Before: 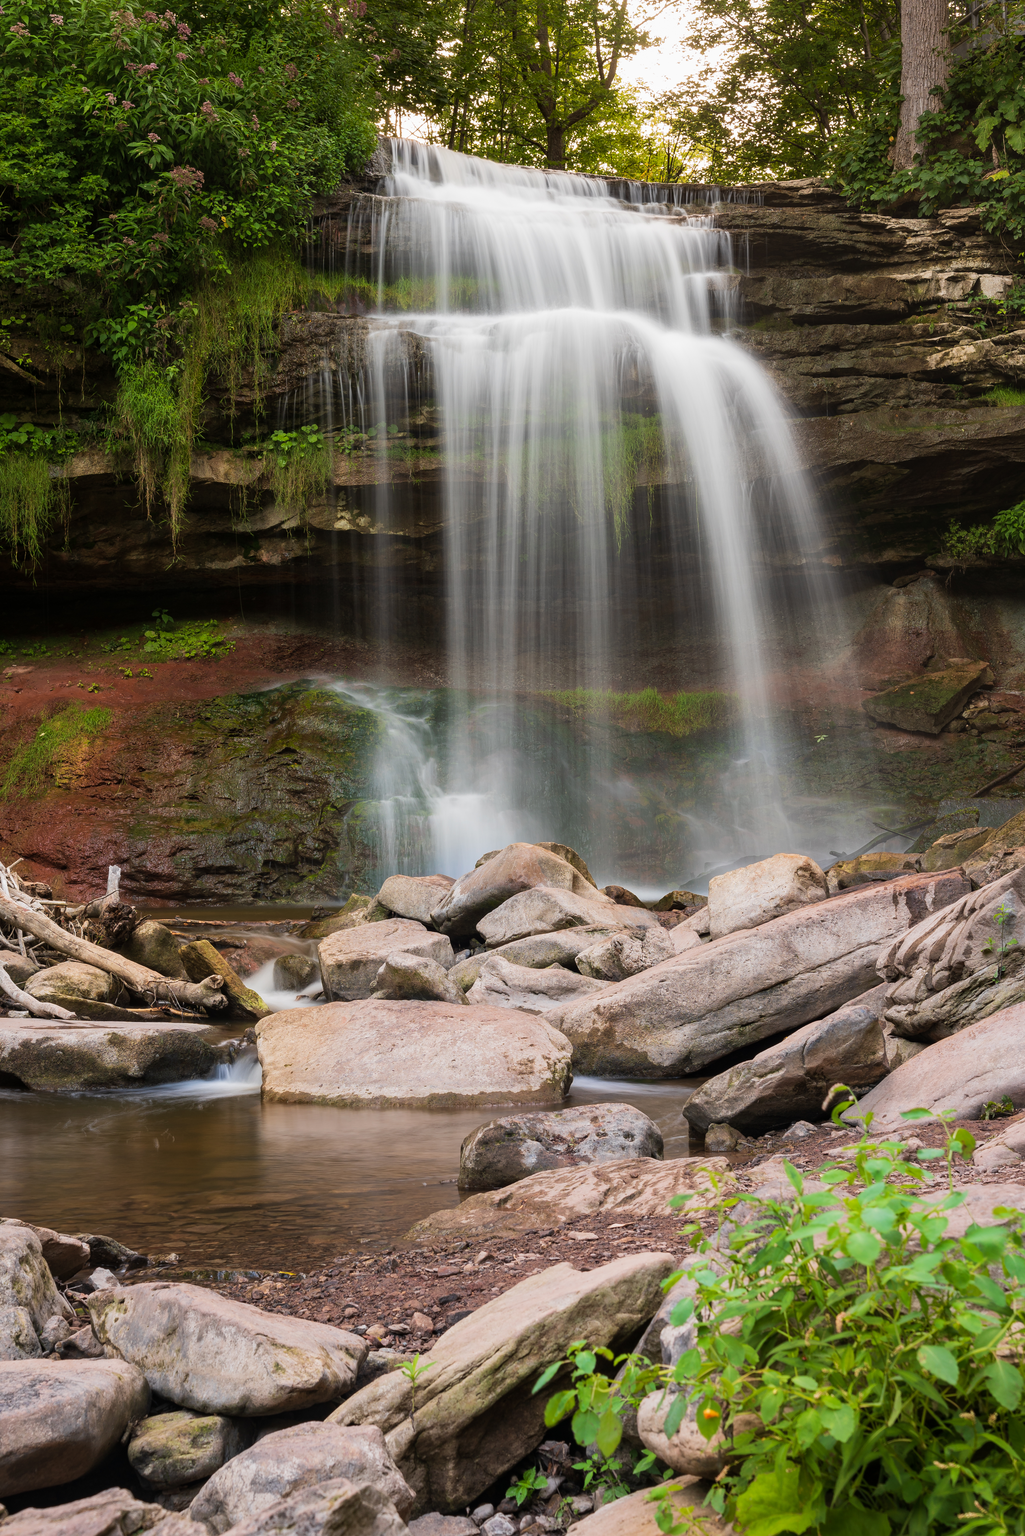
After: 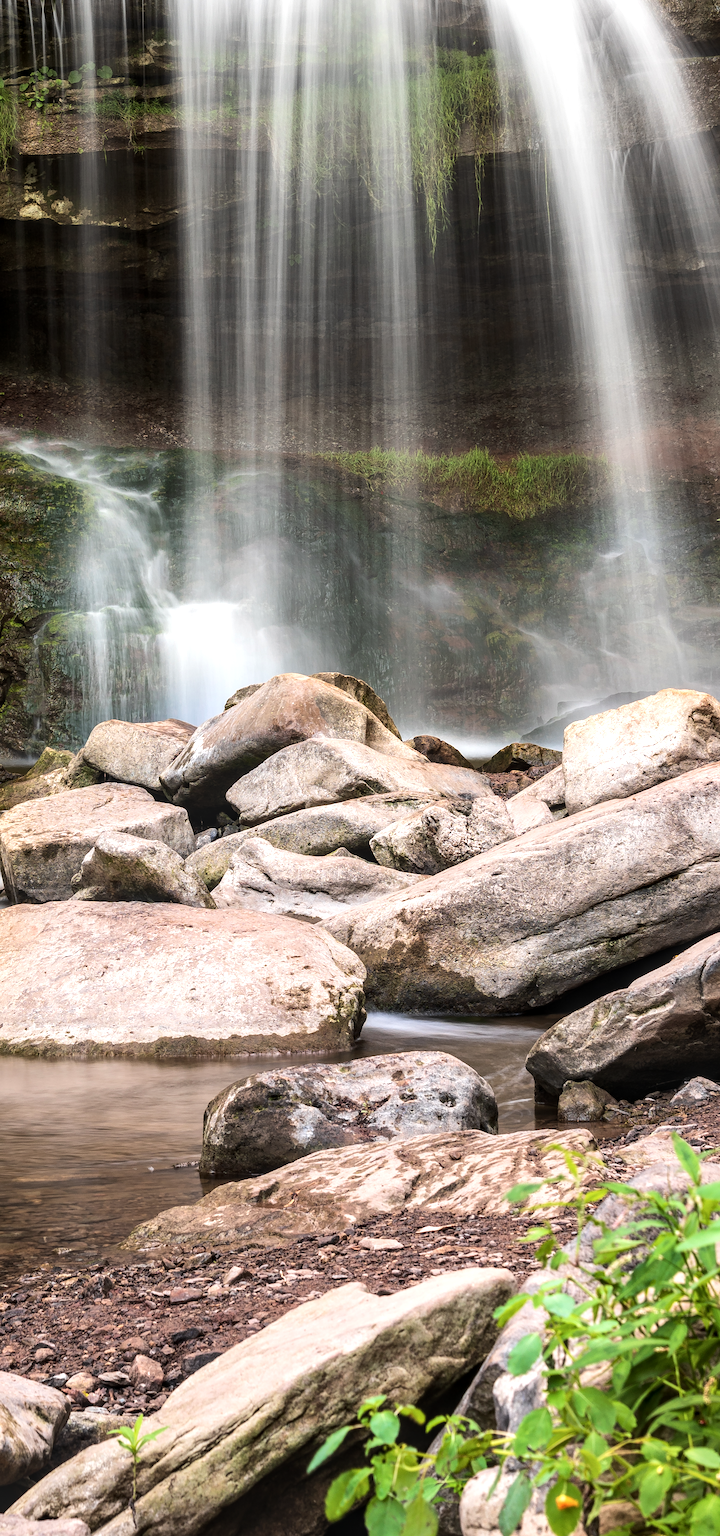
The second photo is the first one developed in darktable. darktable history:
contrast brightness saturation: saturation -0.067
local contrast: on, module defaults
crop: left 31.323%, top 24.685%, right 20.273%, bottom 6.427%
tone equalizer: -8 EV -0.754 EV, -7 EV -0.696 EV, -6 EV -0.595 EV, -5 EV -0.363 EV, -3 EV 0.398 EV, -2 EV 0.6 EV, -1 EV 0.693 EV, +0 EV 0.742 EV, edges refinement/feathering 500, mask exposure compensation -1.57 EV, preserve details no
